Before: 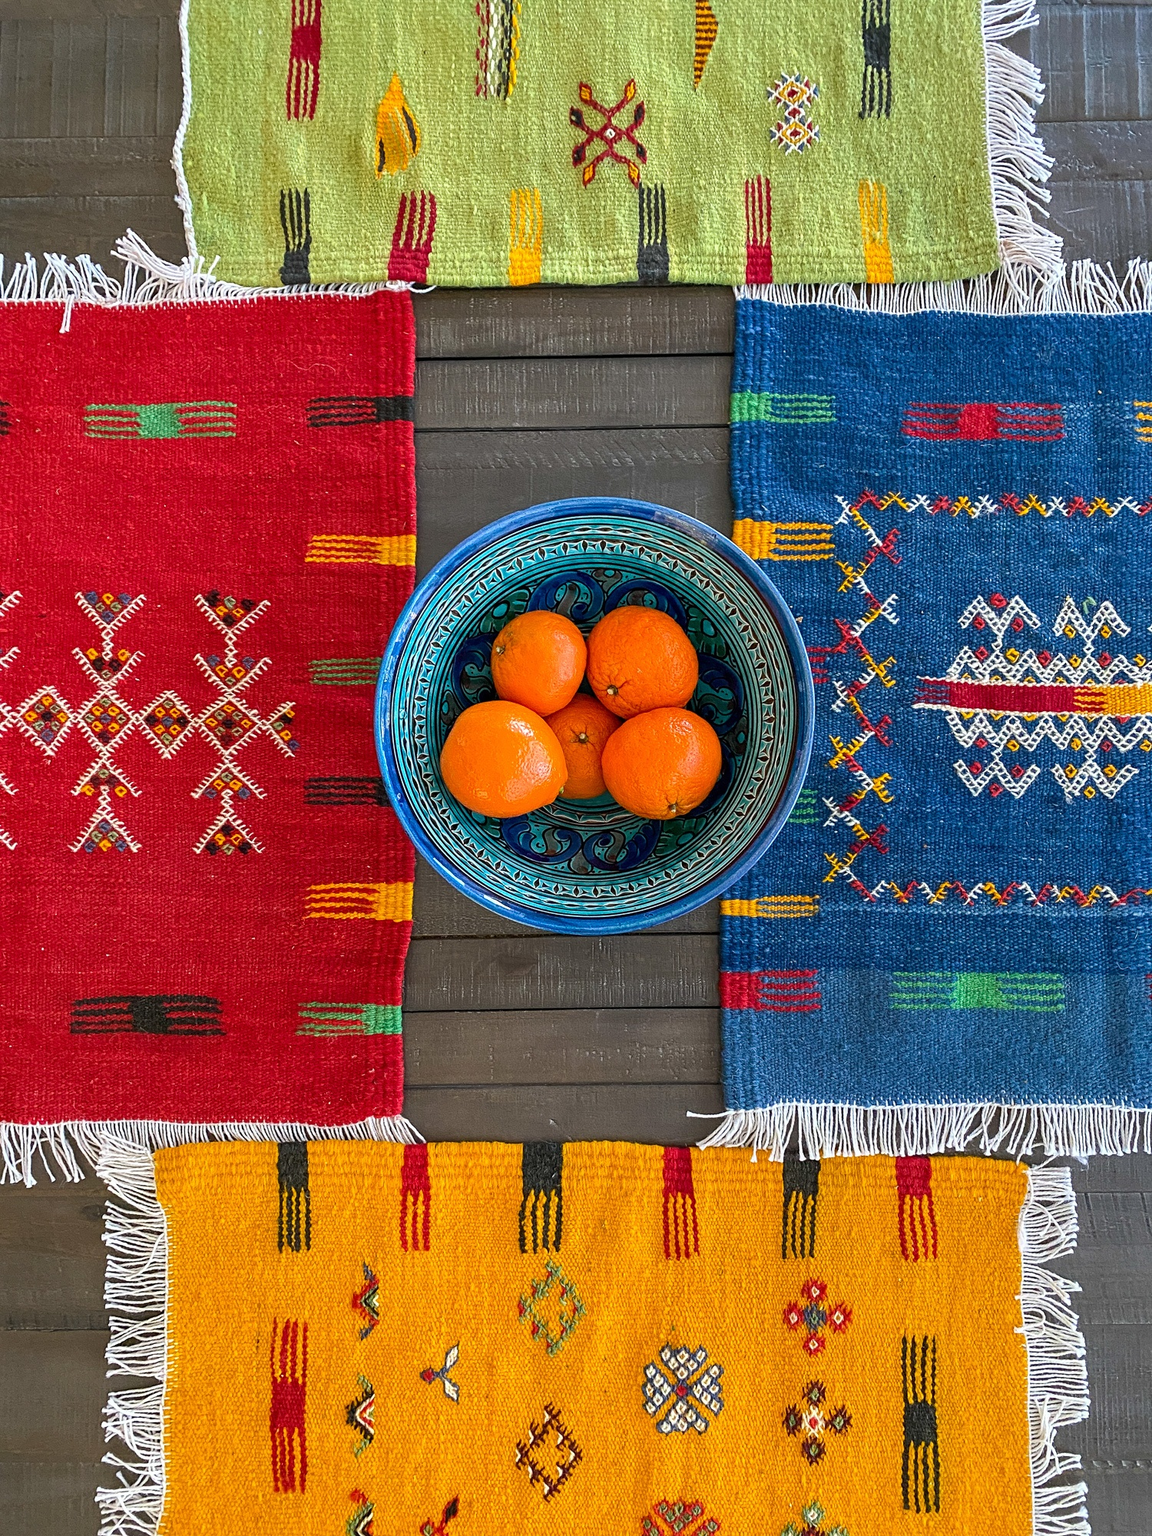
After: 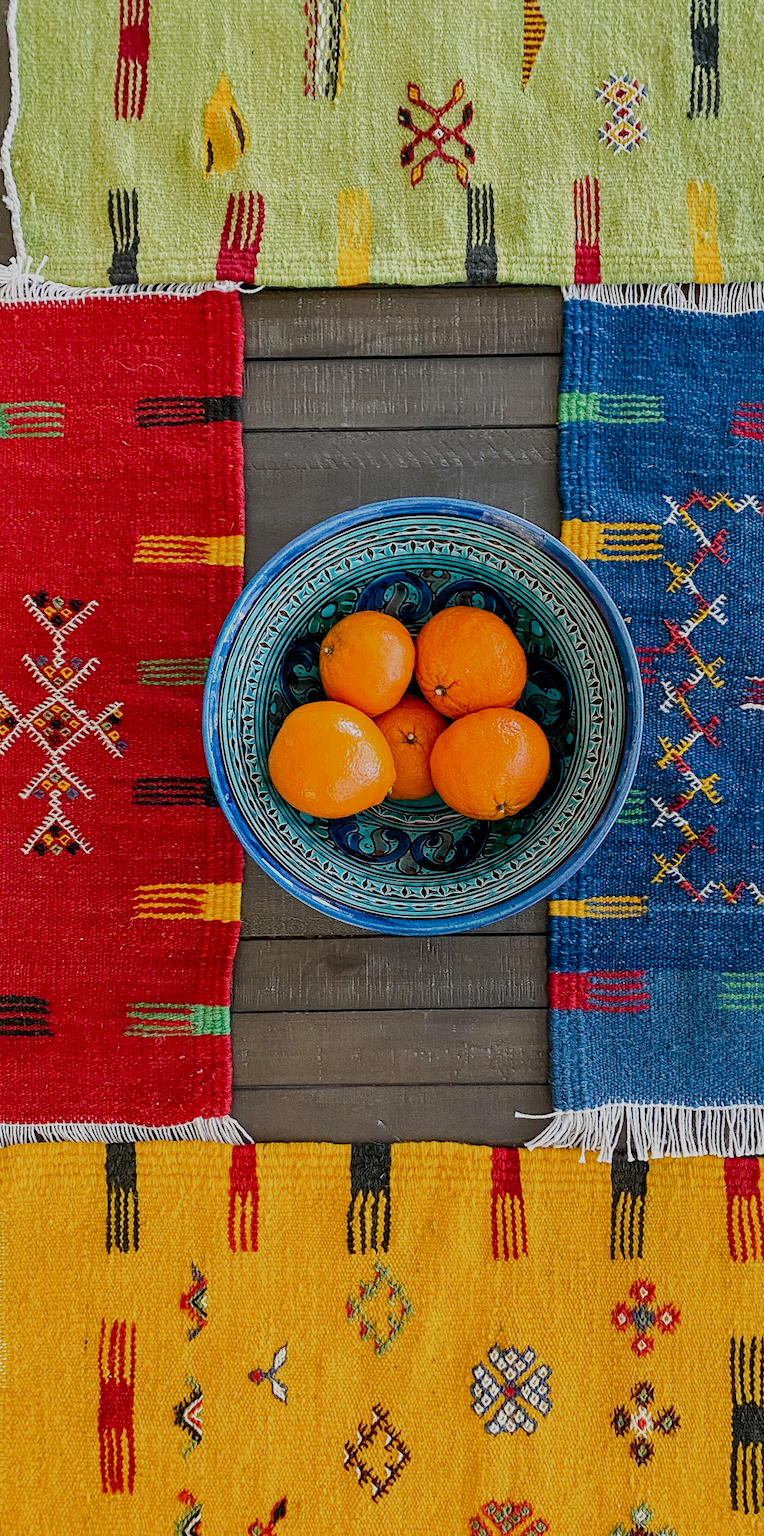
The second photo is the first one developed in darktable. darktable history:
filmic rgb: black relative exposure -7.65 EV, white relative exposure 4.56 EV, hardness 3.61, add noise in highlights 0.002, preserve chrominance no, color science v3 (2019), use custom middle-gray values true, contrast in highlights soft
crop and rotate: left 15.03%, right 18.584%
tone equalizer: on, module defaults
